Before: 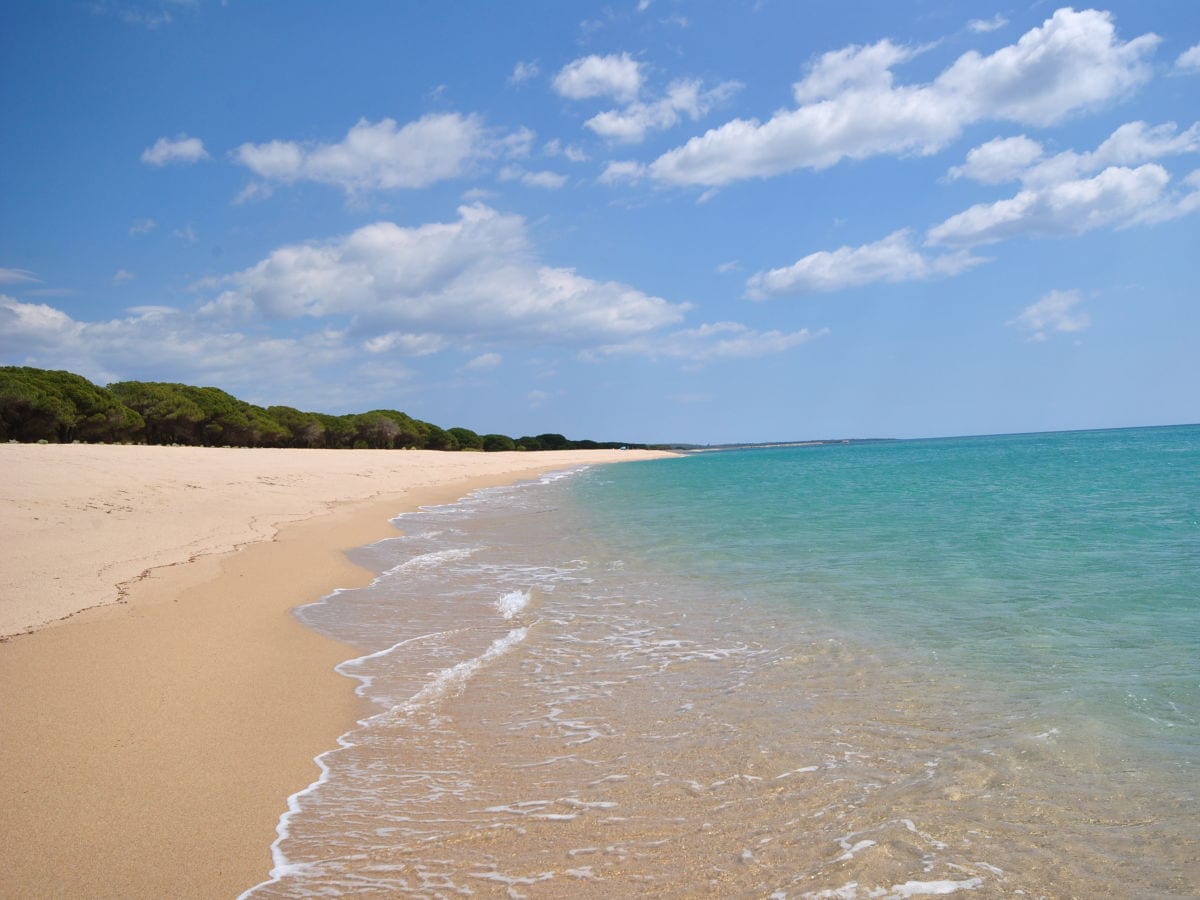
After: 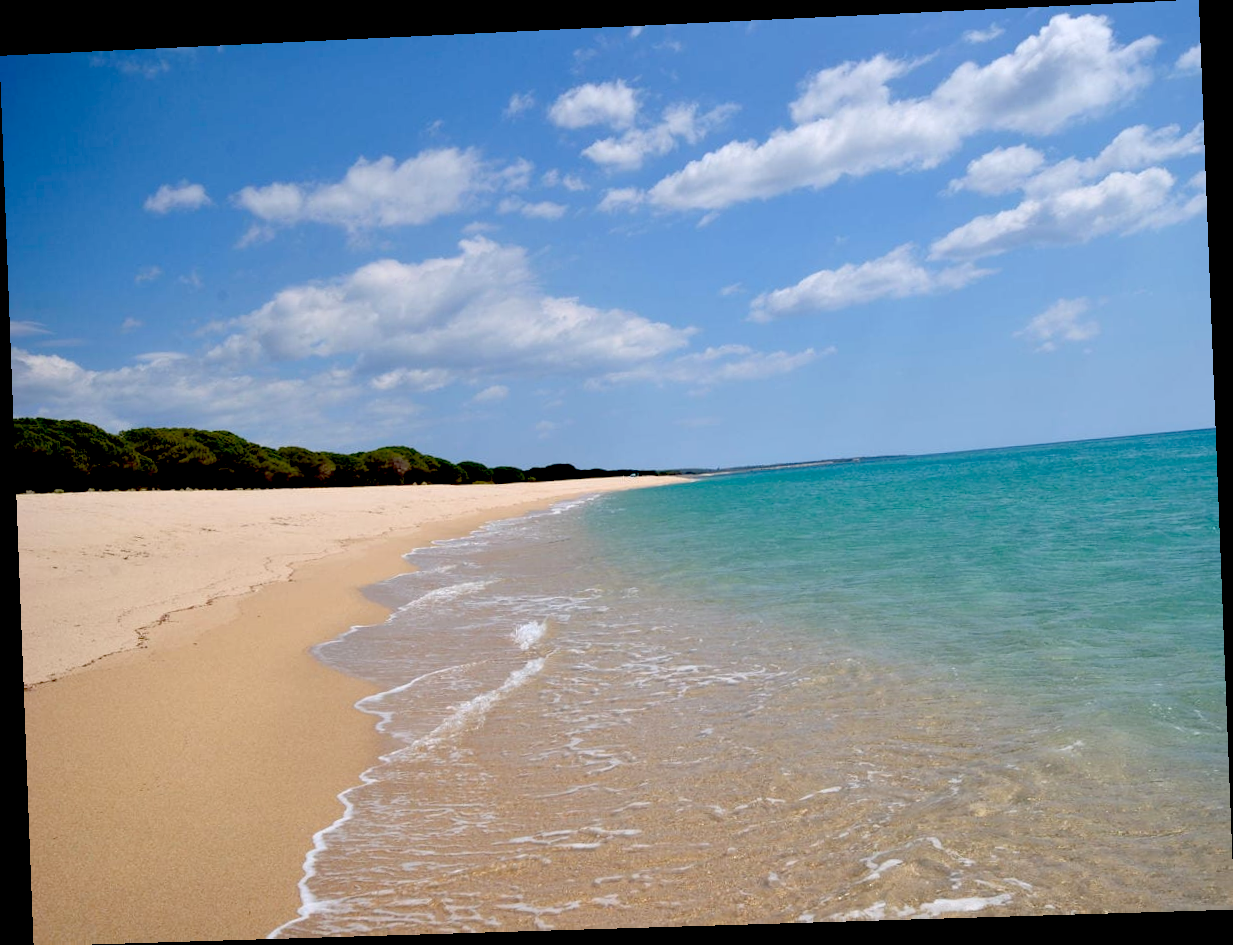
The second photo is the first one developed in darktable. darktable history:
rotate and perspective: rotation -2.22°, lens shift (horizontal) -0.022, automatic cropping off
exposure: black level correction 0.047, exposure 0.013 EV, compensate highlight preservation false
